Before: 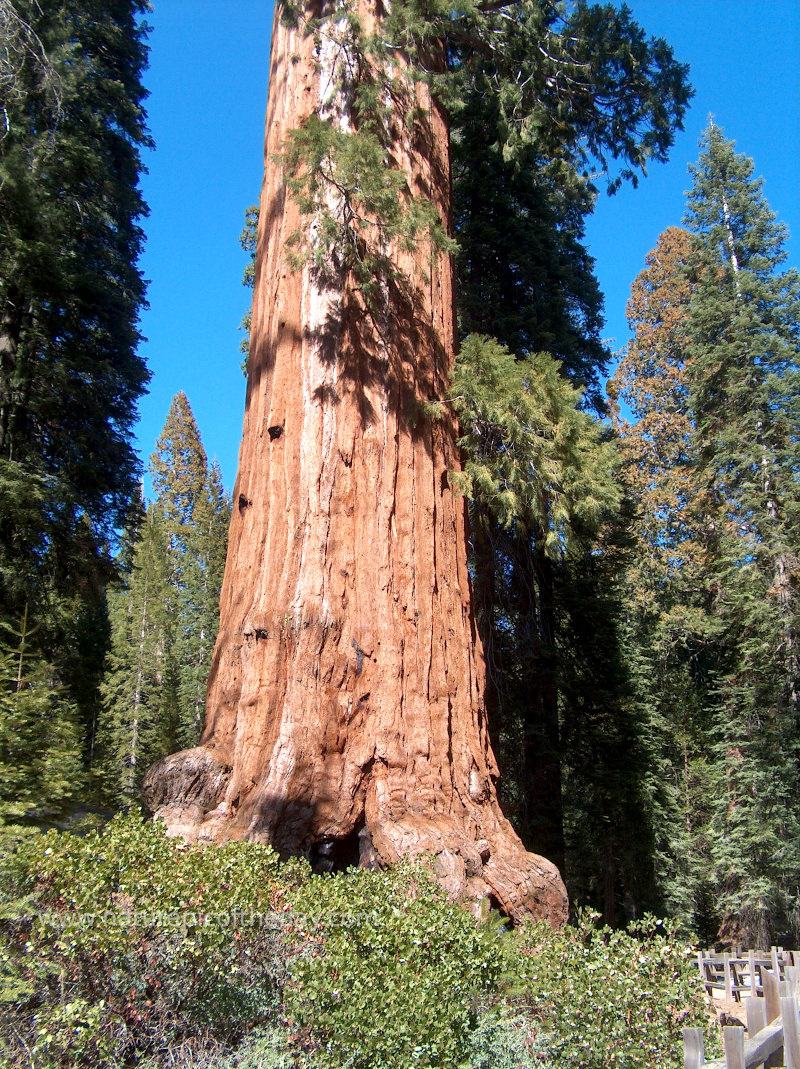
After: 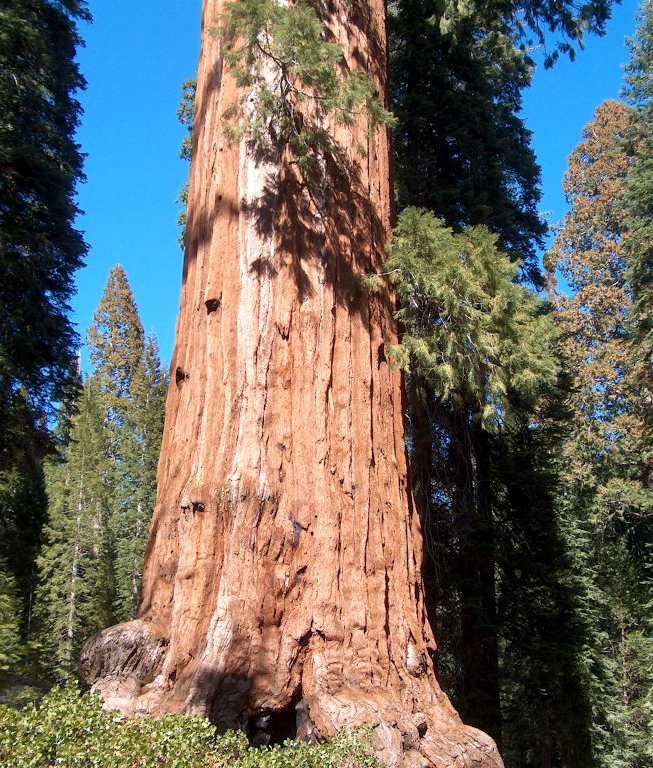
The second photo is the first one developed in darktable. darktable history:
crop: left 7.898%, top 11.925%, right 10.427%, bottom 15.469%
